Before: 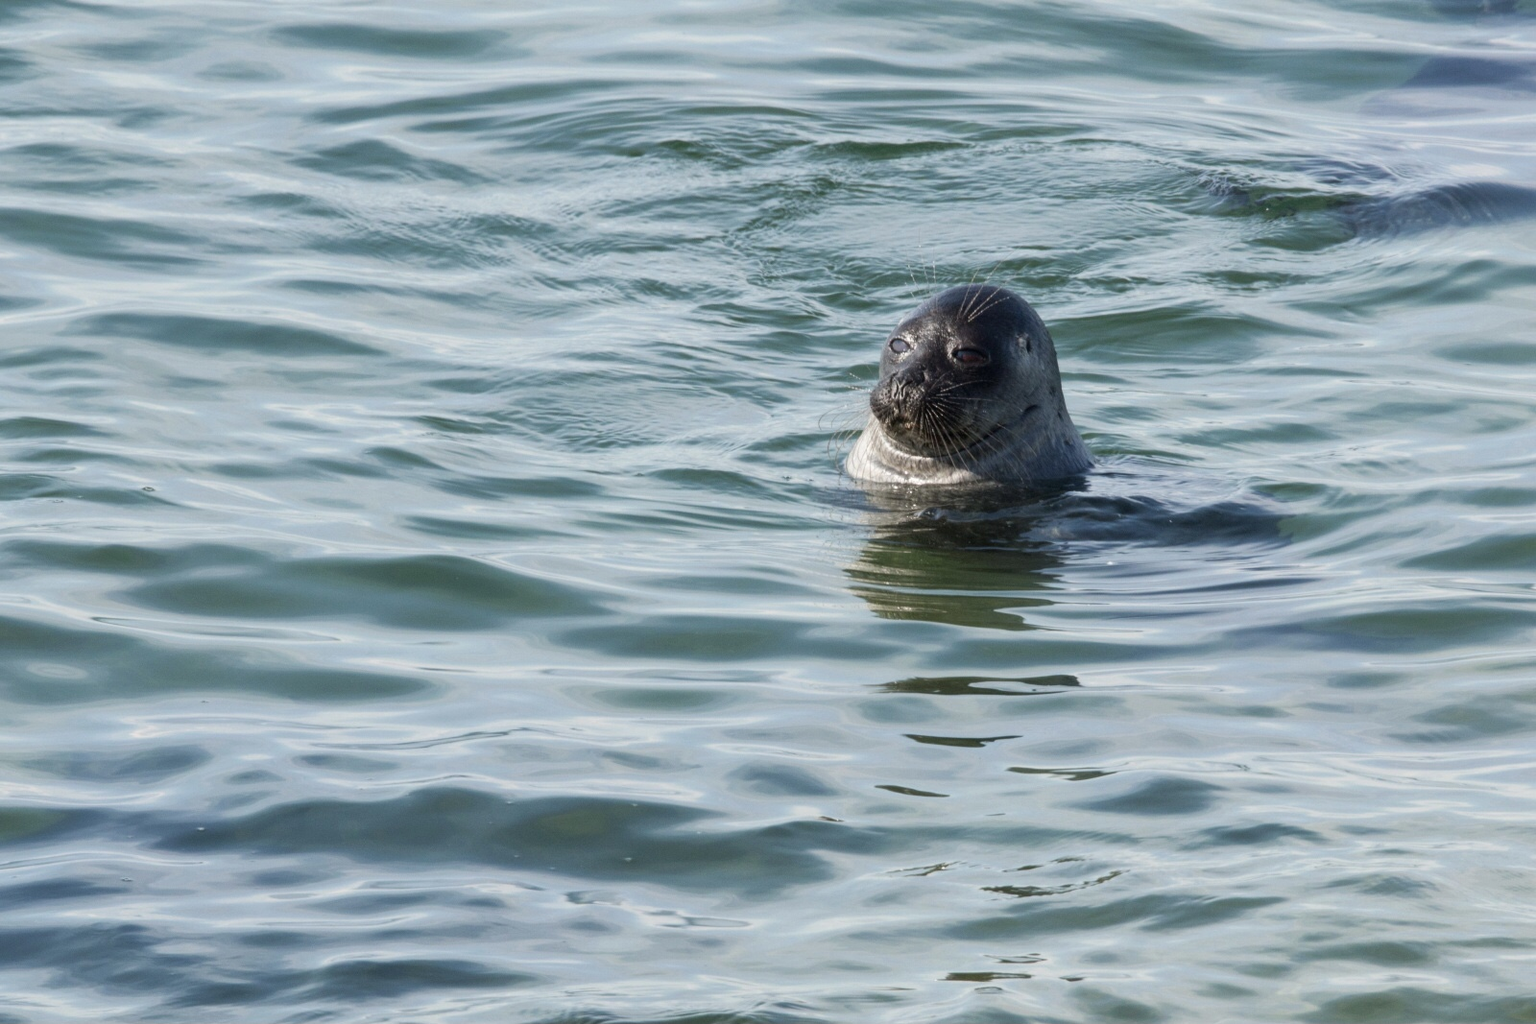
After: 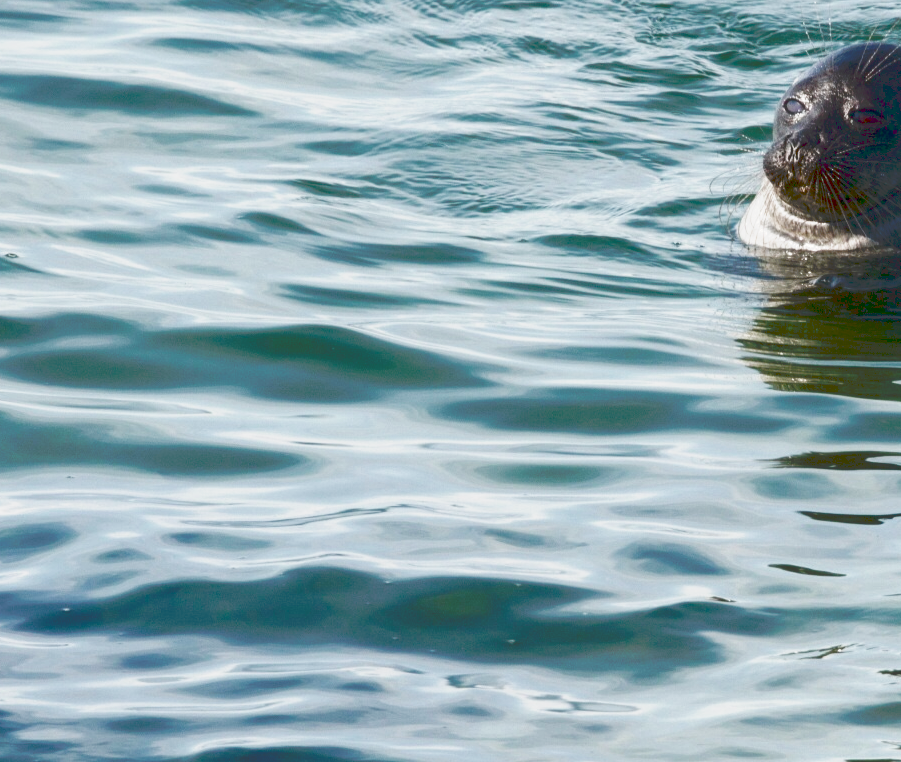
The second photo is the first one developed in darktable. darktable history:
contrast brightness saturation: brightness -0.52
tone curve: curves: ch0 [(0, 0) (0.003, 0.195) (0.011, 0.161) (0.025, 0.21) (0.044, 0.24) (0.069, 0.254) (0.1, 0.283) (0.136, 0.347) (0.177, 0.412) (0.224, 0.455) (0.277, 0.531) (0.335, 0.606) (0.399, 0.679) (0.468, 0.748) (0.543, 0.814) (0.623, 0.876) (0.709, 0.927) (0.801, 0.949) (0.898, 0.962) (1, 1)], preserve colors none
crop: left 8.966%, top 23.852%, right 34.699%, bottom 4.703%
